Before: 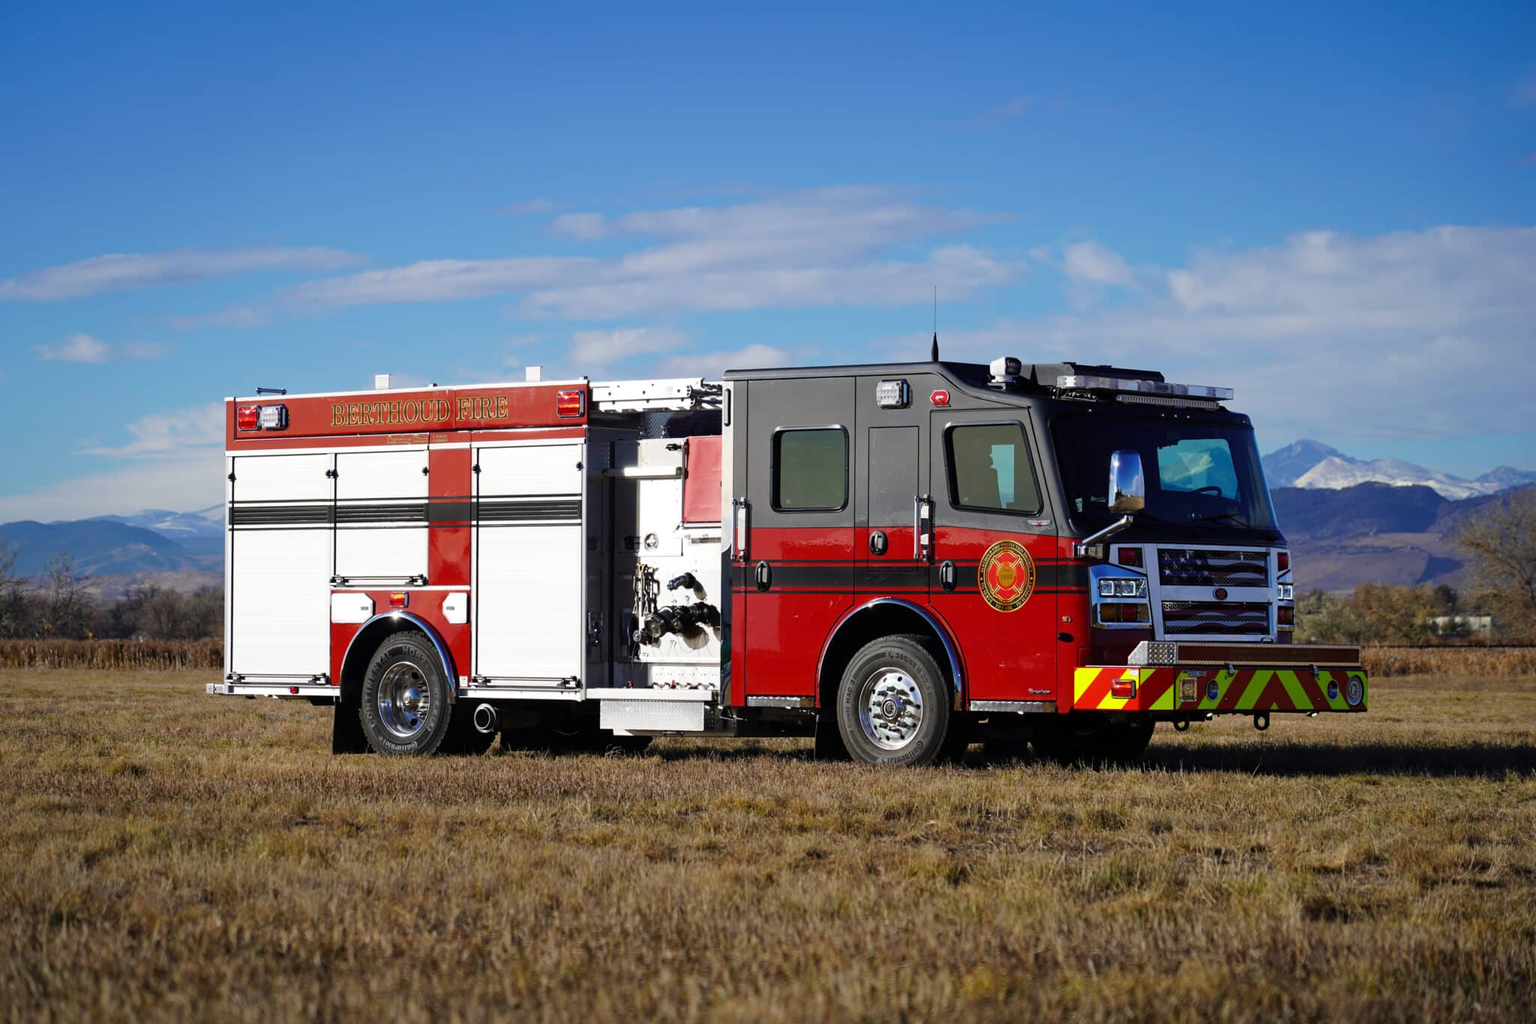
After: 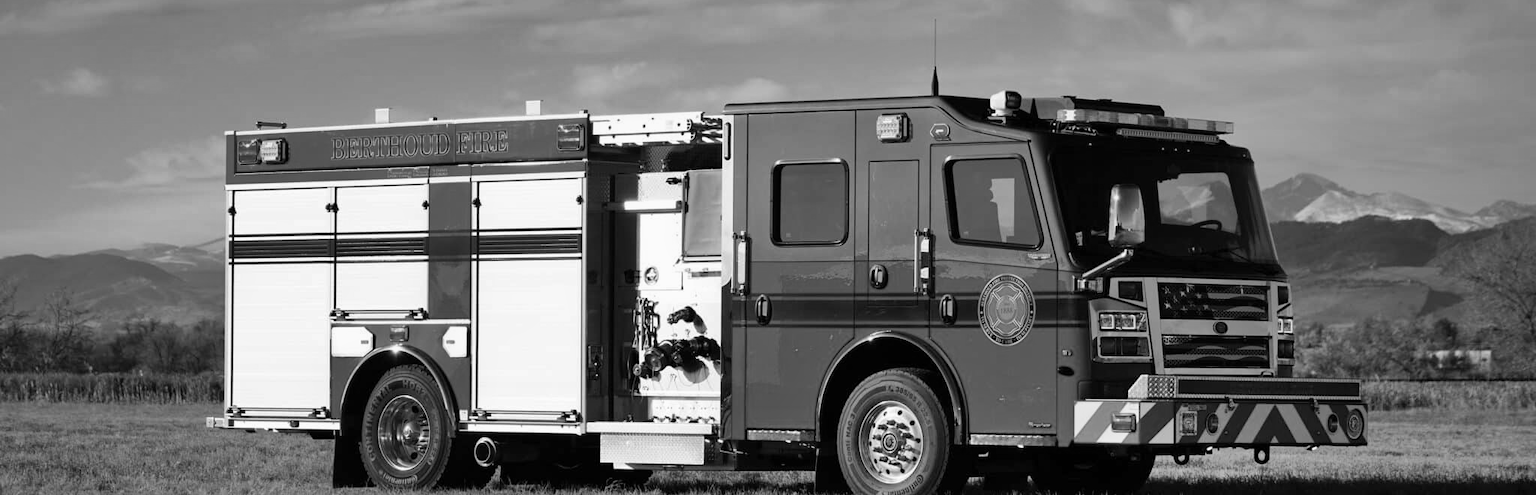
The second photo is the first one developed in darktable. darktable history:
color balance rgb: perceptual saturation grading › global saturation 20%, global vibrance 20%
shadows and highlights: radius 108.52, shadows 44.07, highlights -67.8, low approximation 0.01, soften with gaussian
crop and rotate: top 26.056%, bottom 25.543%
monochrome: a -6.99, b 35.61, size 1.4
